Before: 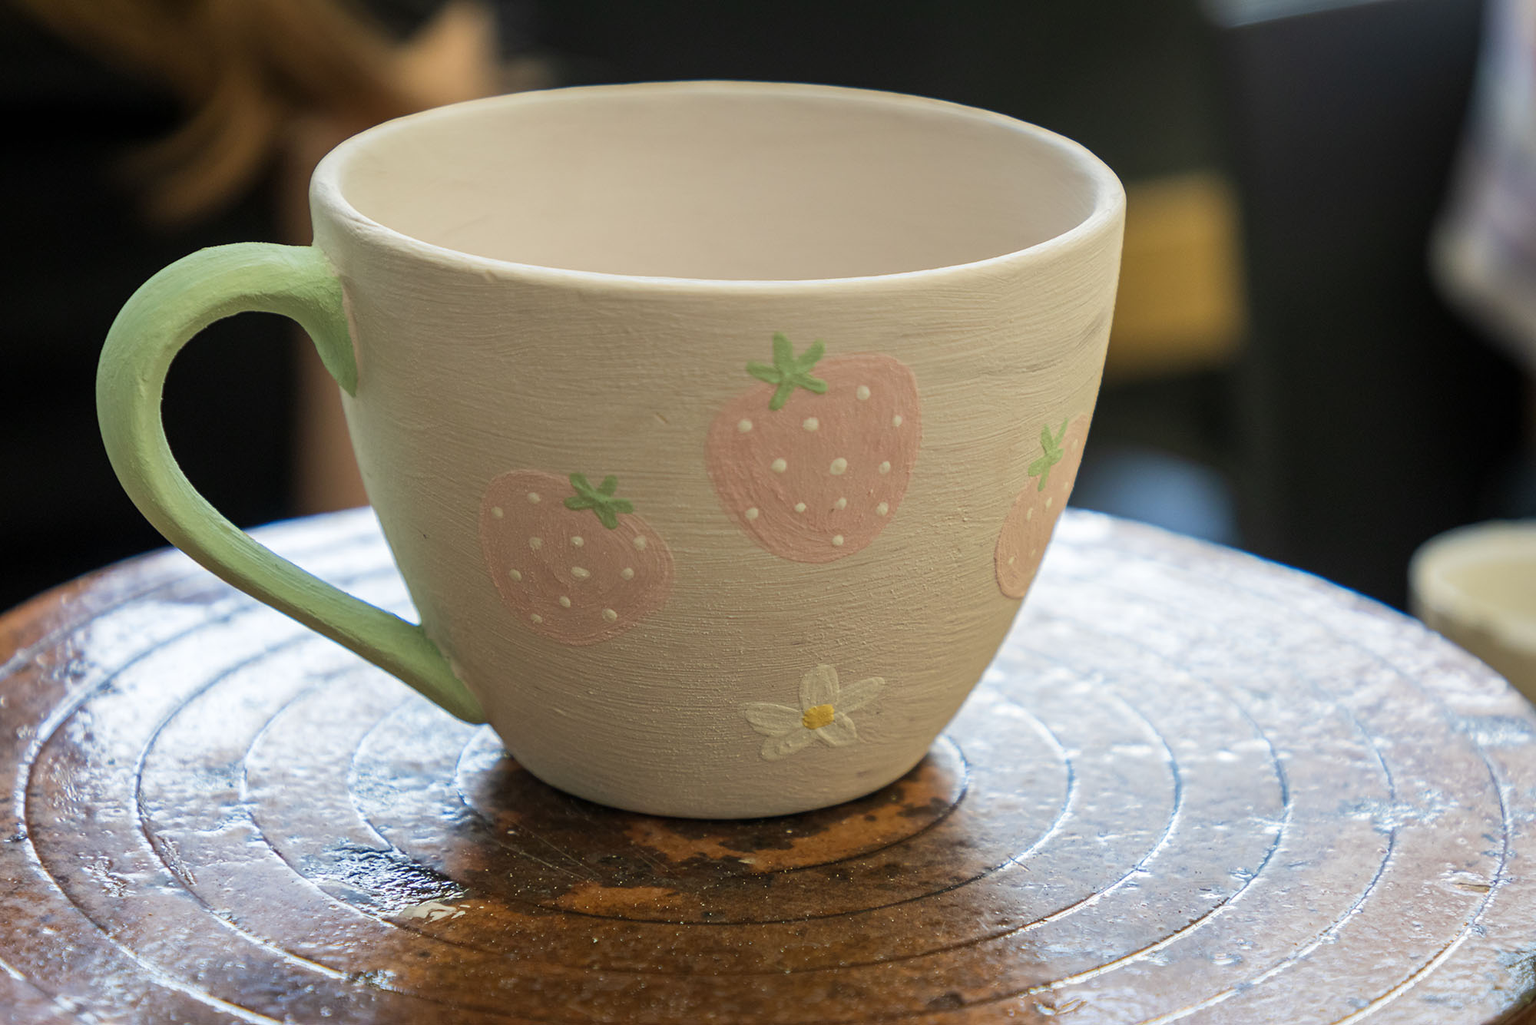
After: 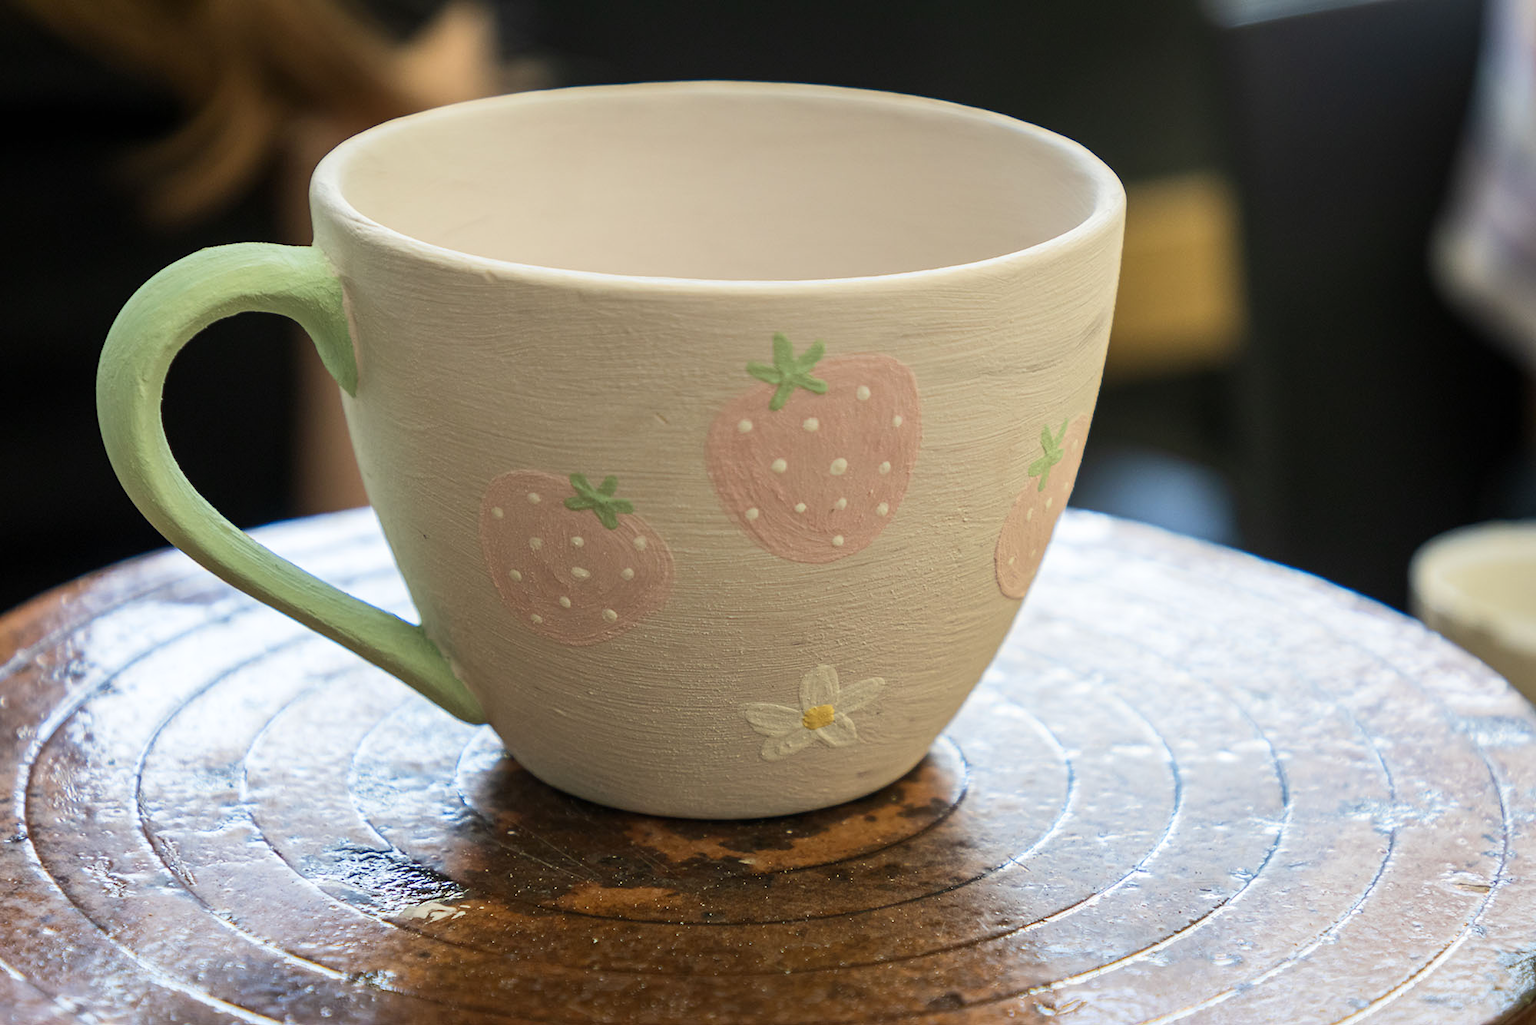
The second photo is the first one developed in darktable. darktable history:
contrast brightness saturation: contrast 0.145, brightness 0.041
